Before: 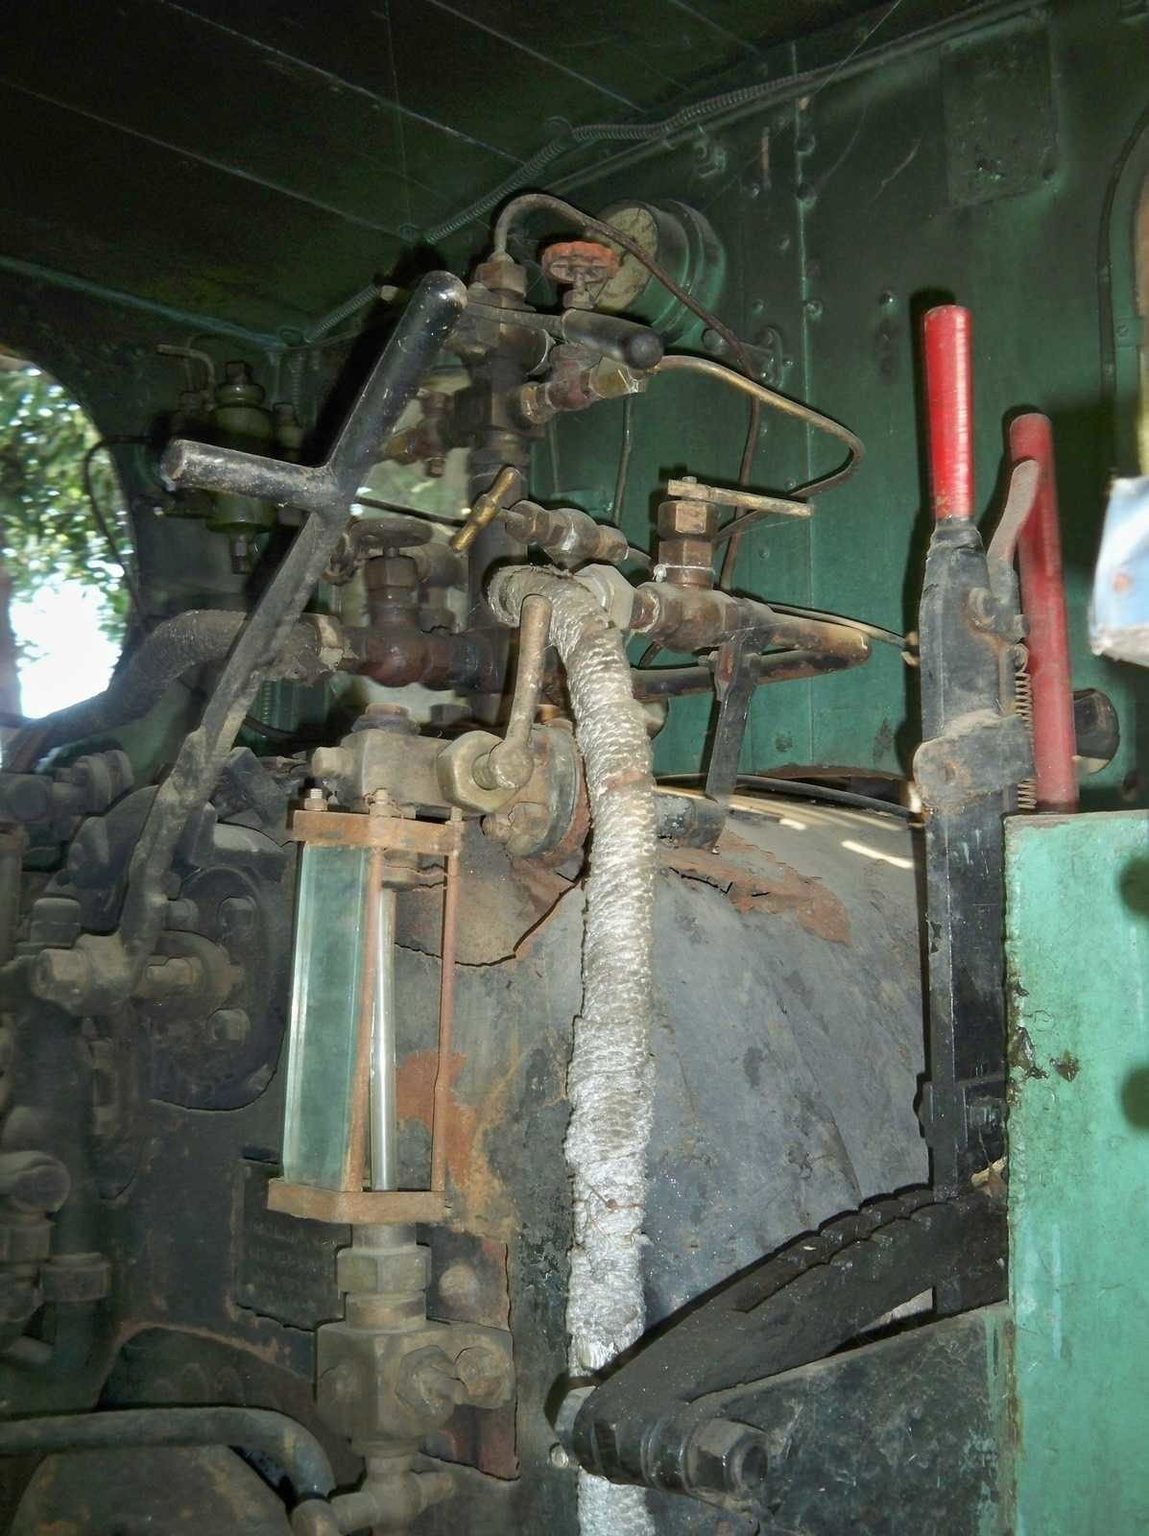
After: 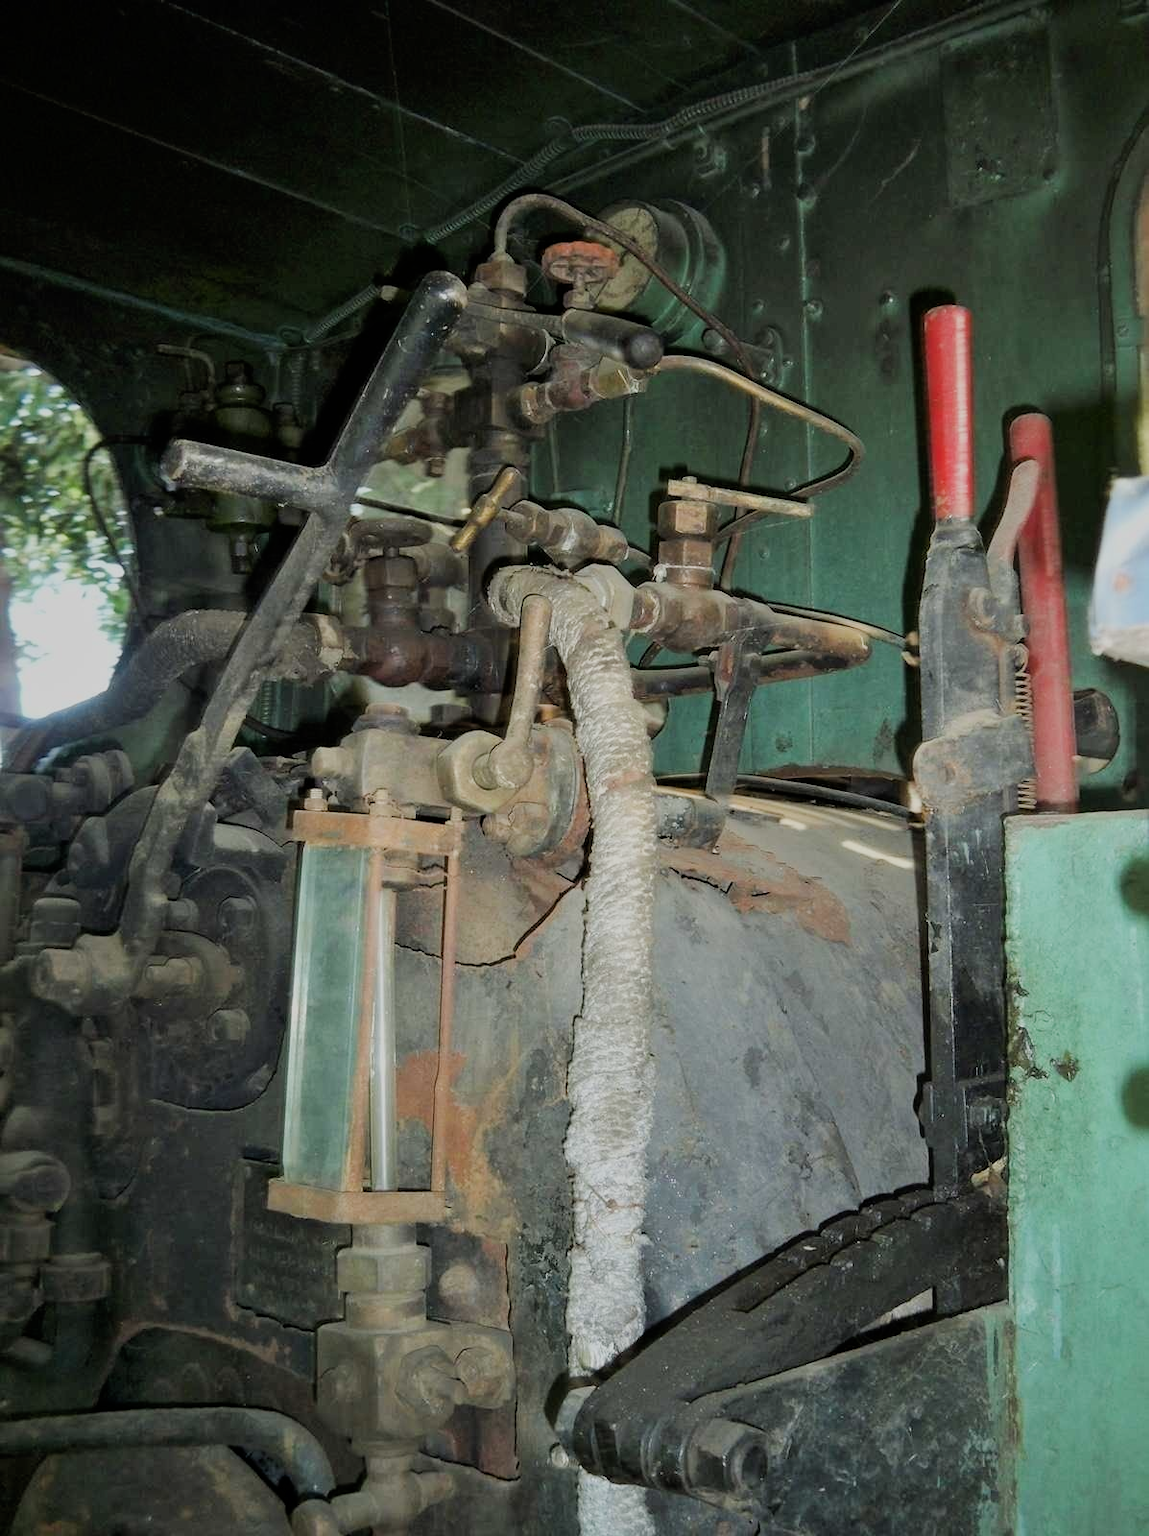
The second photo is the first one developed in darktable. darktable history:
filmic rgb: black relative exposure -8.56 EV, white relative exposure 5.57 EV, hardness 3.38, contrast 1.022, iterations of high-quality reconstruction 0
